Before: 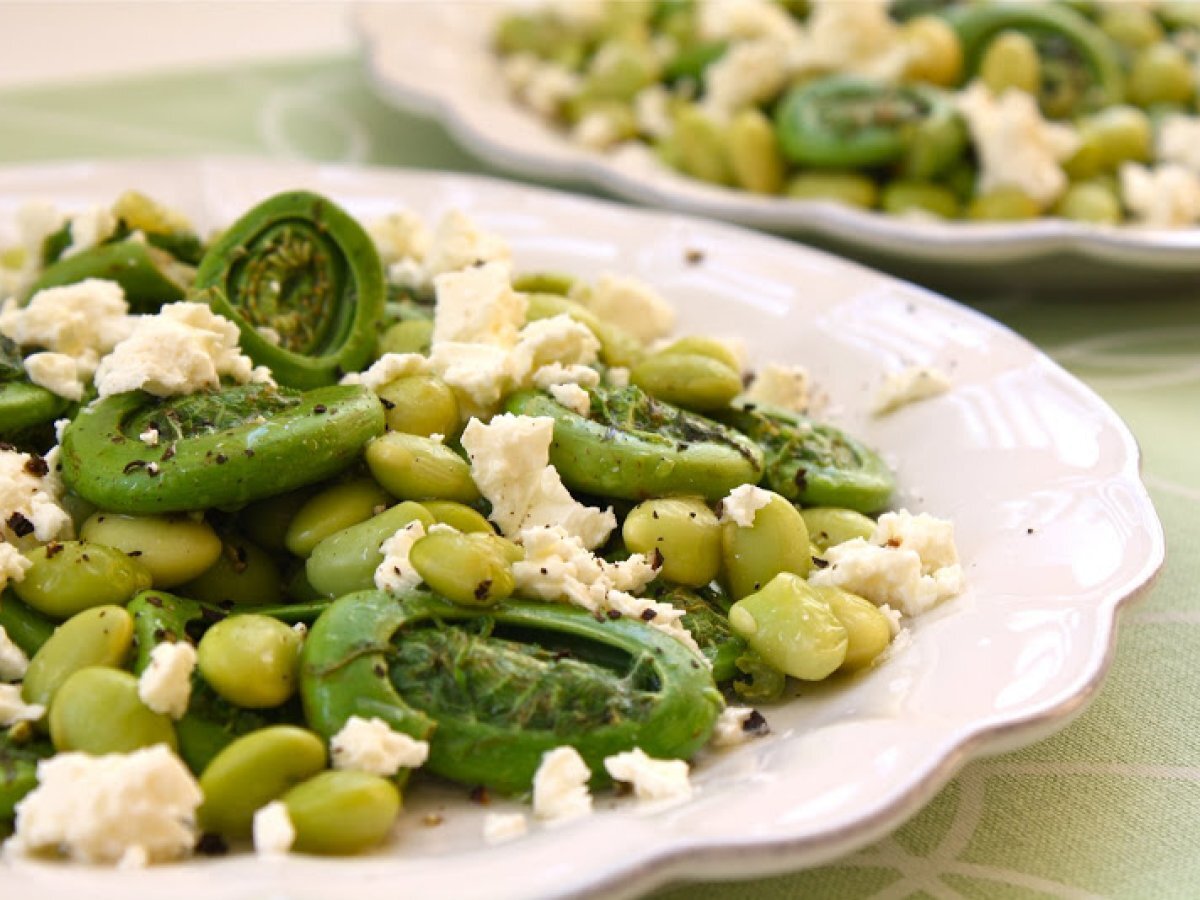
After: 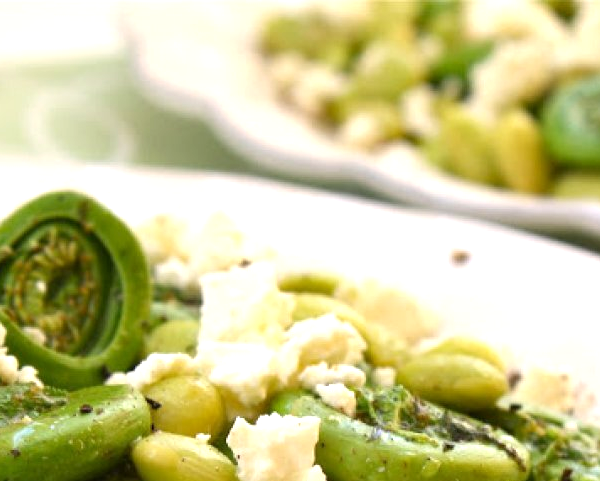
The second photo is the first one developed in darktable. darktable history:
crop: left 19.556%, right 30.401%, bottom 46.458%
exposure: black level correction 0.001, exposure 0.5 EV, compensate exposure bias true, compensate highlight preservation false
